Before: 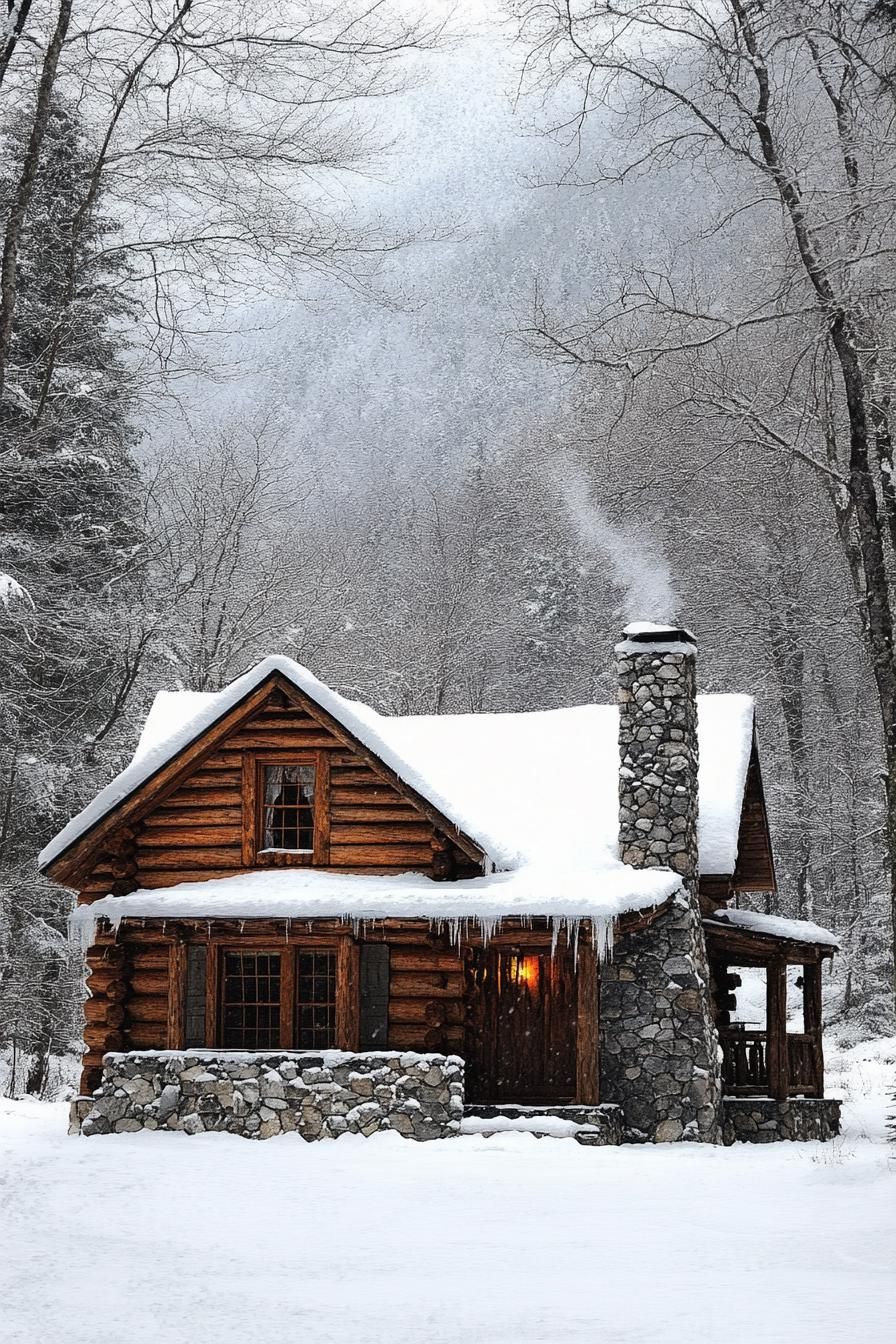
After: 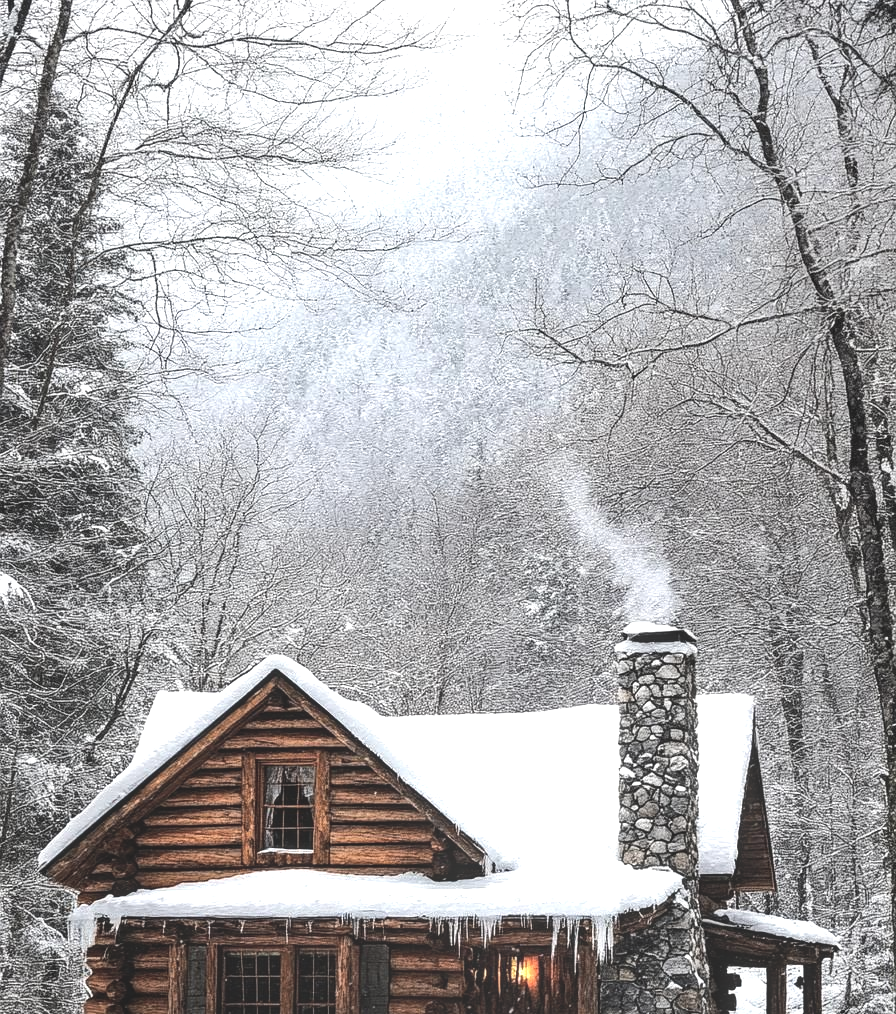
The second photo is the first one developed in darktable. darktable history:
crop: bottom 24.481%
haze removal: compatibility mode true, adaptive false
exposure: exposure 0.607 EV, compensate highlight preservation false
local contrast: on, module defaults
contrast brightness saturation: contrast -0.266, saturation -0.421
tone equalizer: -8 EV -0.764 EV, -7 EV -0.673 EV, -6 EV -0.602 EV, -5 EV -0.397 EV, -3 EV 0.386 EV, -2 EV 0.6 EV, -1 EV 0.676 EV, +0 EV 0.762 EV, edges refinement/feathering 500, mask exposure compensation -1.57 EV, preserve details no
